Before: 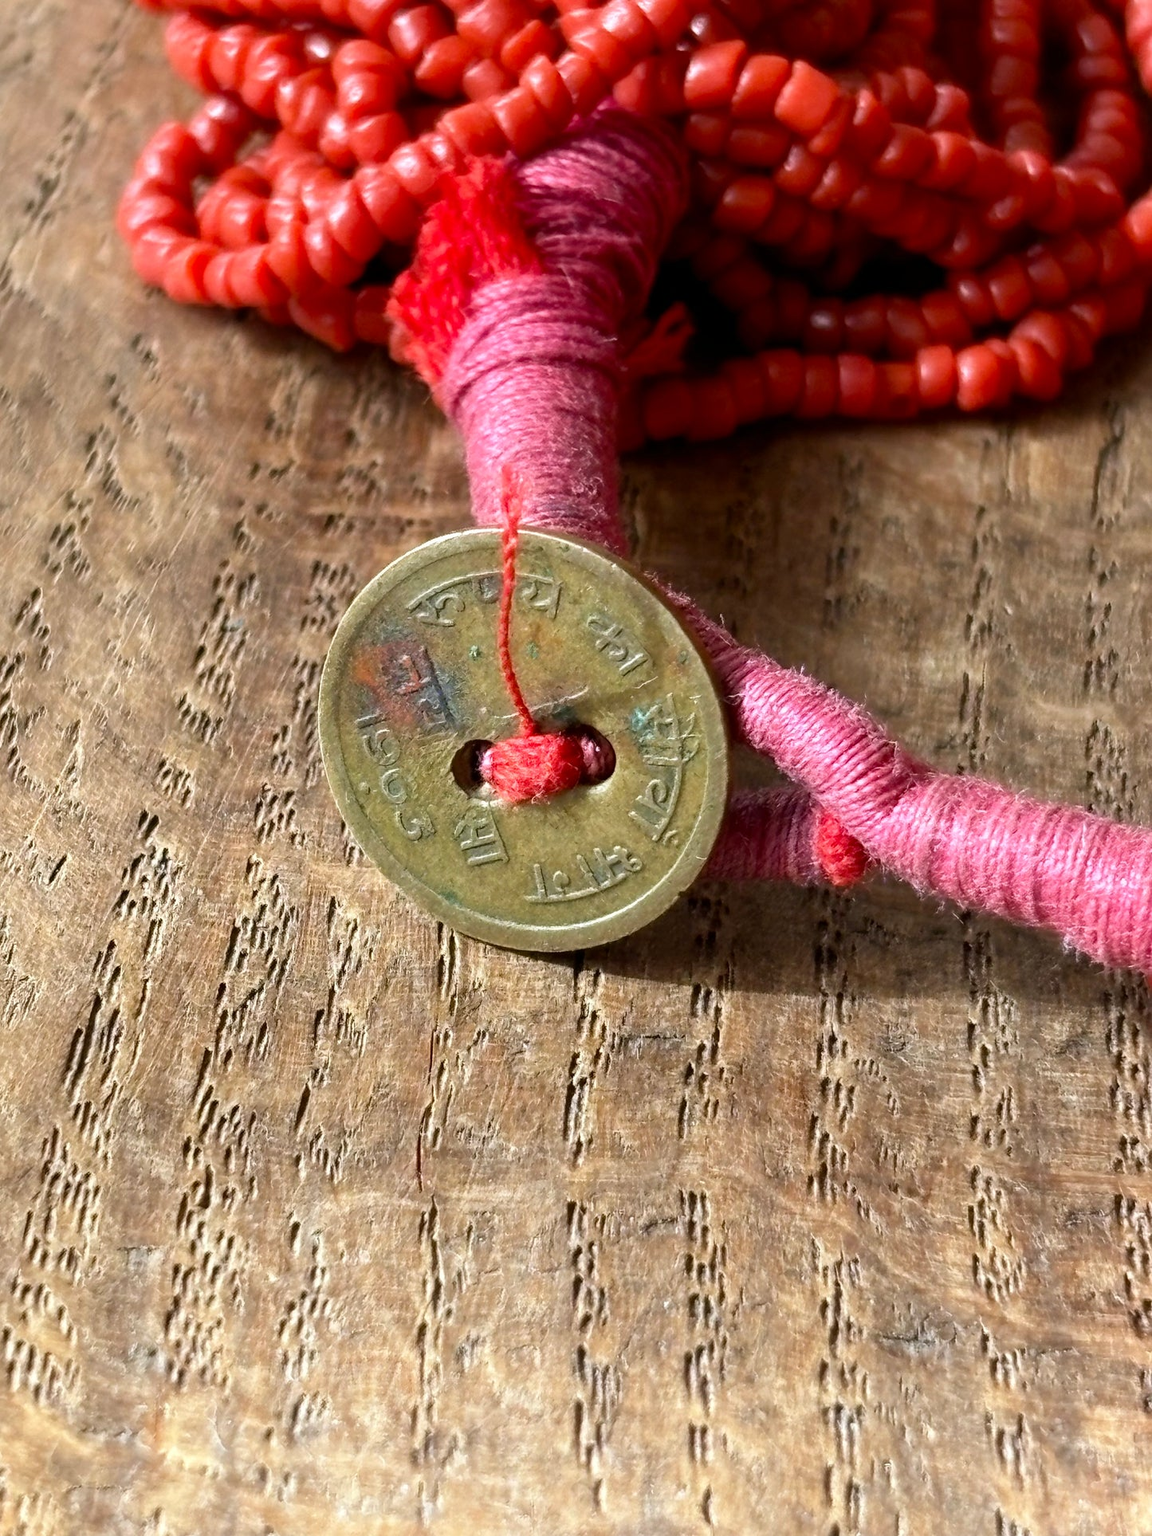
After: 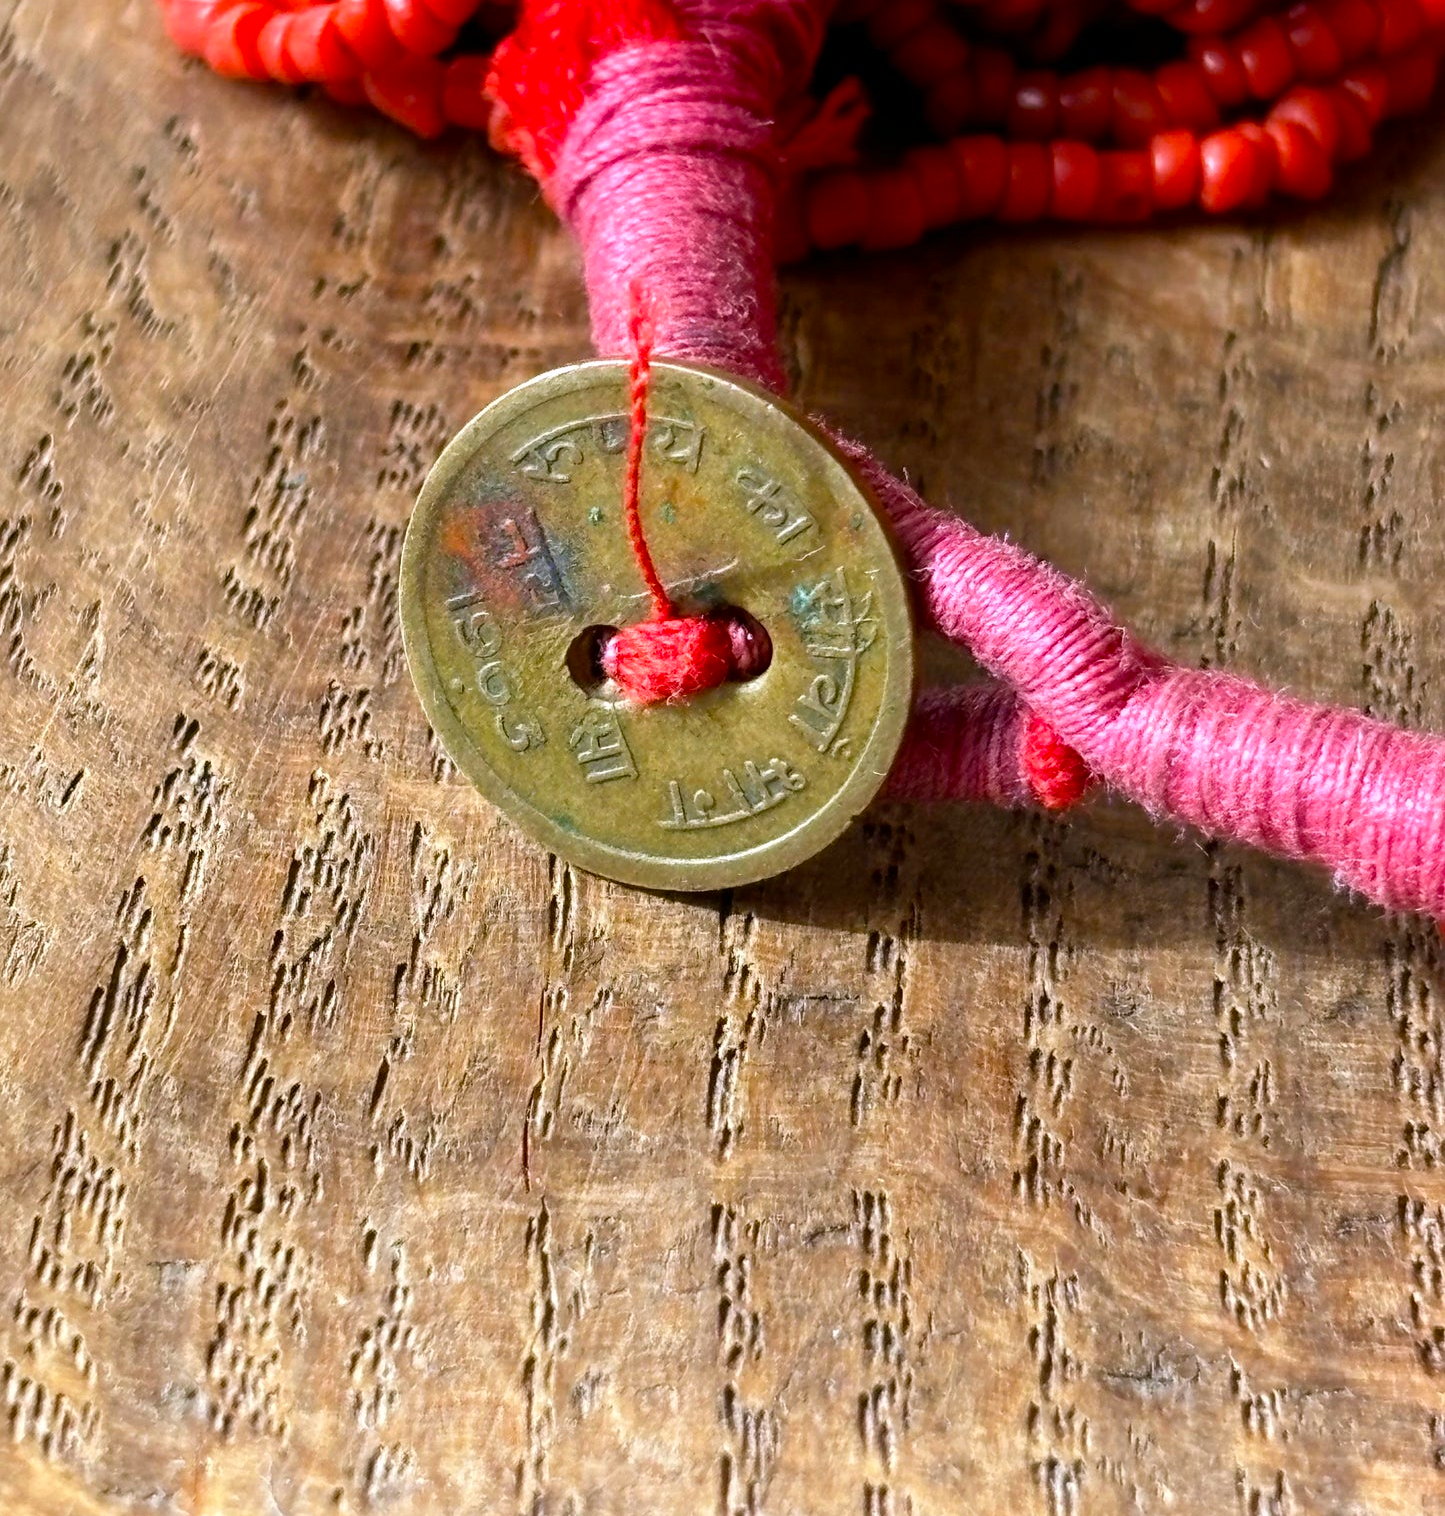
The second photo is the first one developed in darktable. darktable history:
crop and rotate: top 15.774%, bottom 5.506%
color balance: output saturation 120%
white balance: red 1.009, blue 1.027
